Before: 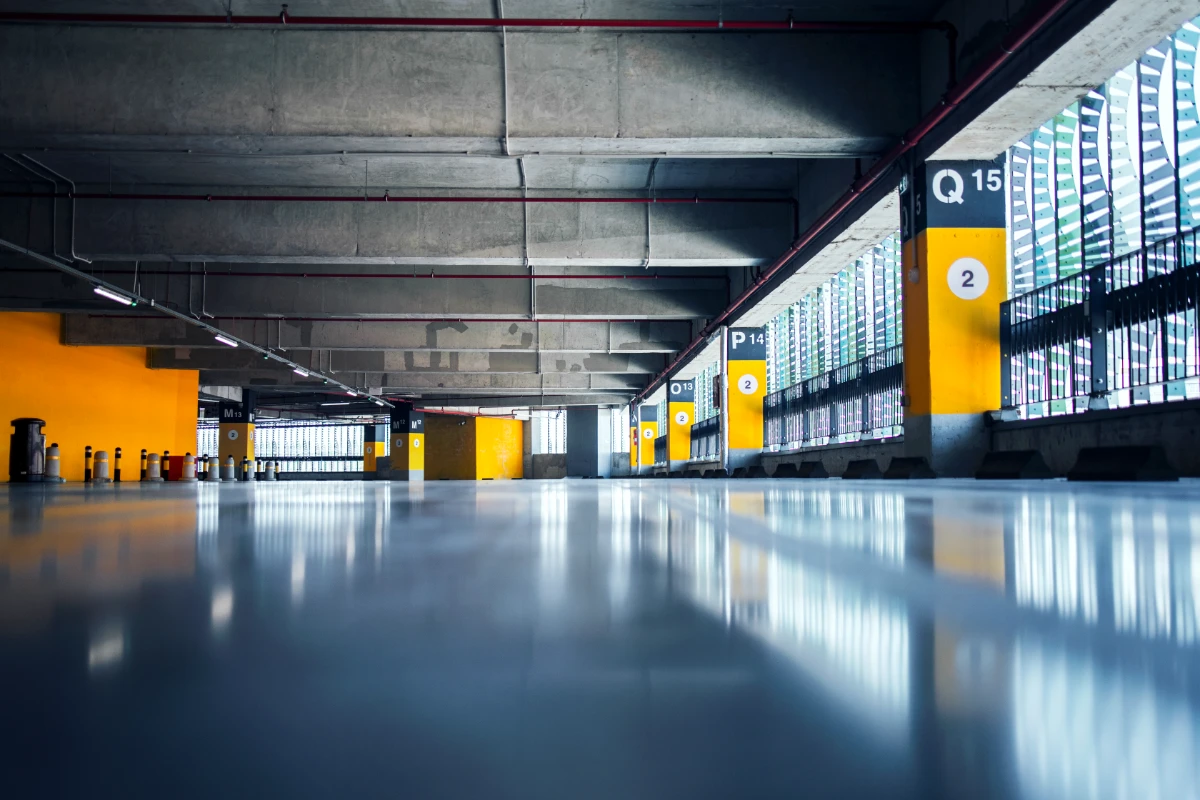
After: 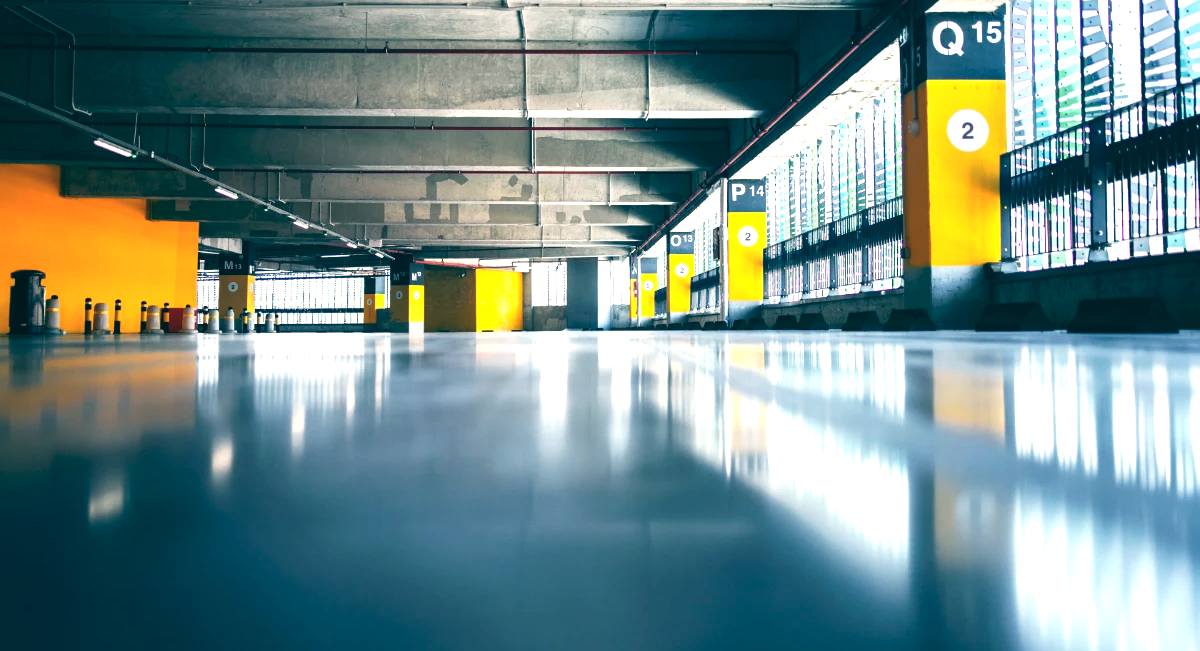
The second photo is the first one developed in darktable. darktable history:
exposure: exposure 0.74 EV, compensate highlight preservation false
color balance: lift [1.005, 0.99, 1.007, 1.01], gamma [1, 0.979, 1.011, 1.021], gain [0.923, 1.098, 1.025, 0.902], input saturation 90.45%, contrast 7.73%, output saturation 105.91%
tone equalizer: on, module defaults
crop and rotate: top 18.507%
